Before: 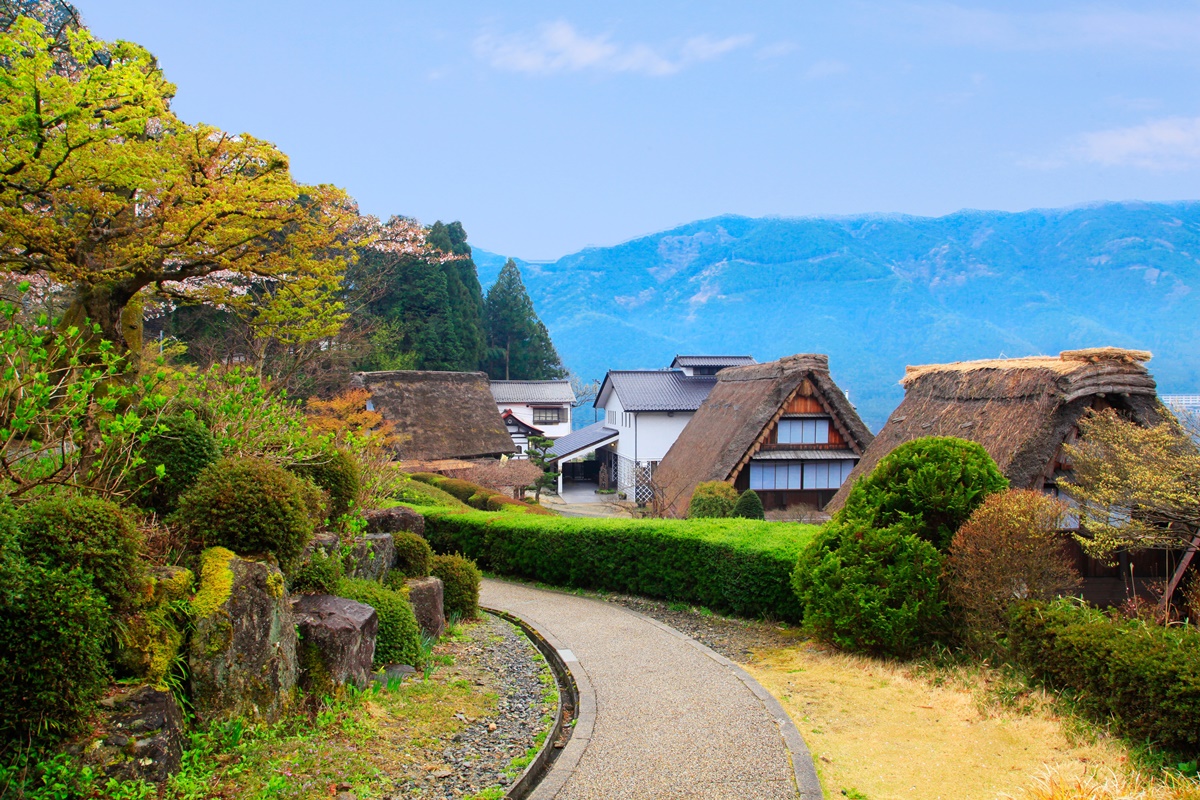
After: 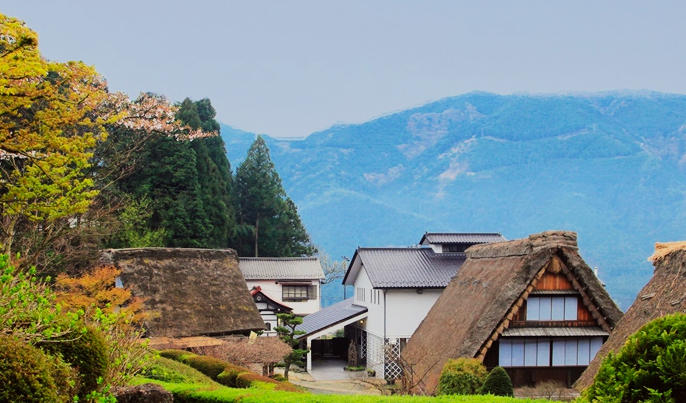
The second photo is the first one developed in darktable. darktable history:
crop: left 20.932%, top 15.471%, right 21.848%, bottom 34.081%
filmic rgb: black relative exposure -7.5 EV, white relative exposure 5 EV, hardness 3.31, contrast 1.3, contrast in shadows safe
color balance: lift [1.005, 1.002, 0.998, 0.998], gamma [1, 1.021, 1.02, 0.979], gain [0.923, 1.066, 1.056, 0.934]
local contrast: mode bilateral grid, contrast 10, coarseness 25, detail 115%, midtone range 0.2
